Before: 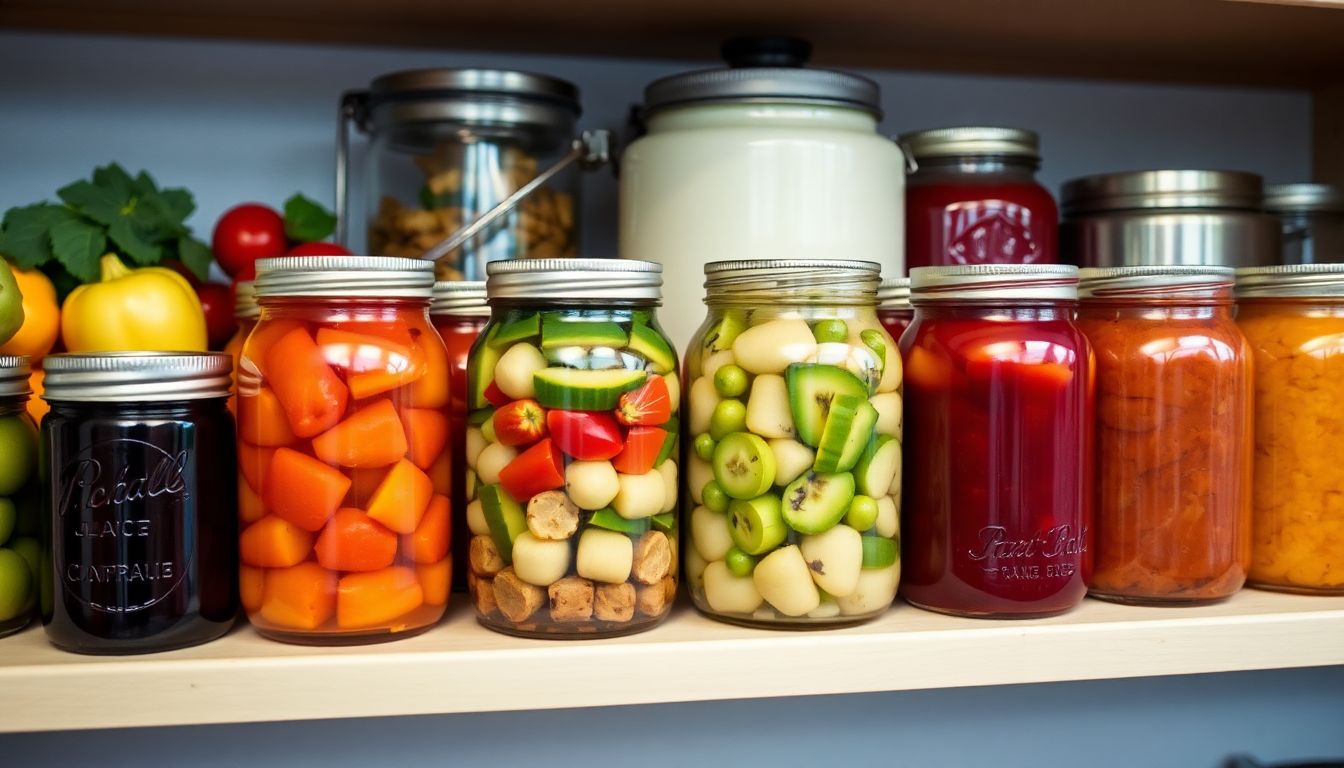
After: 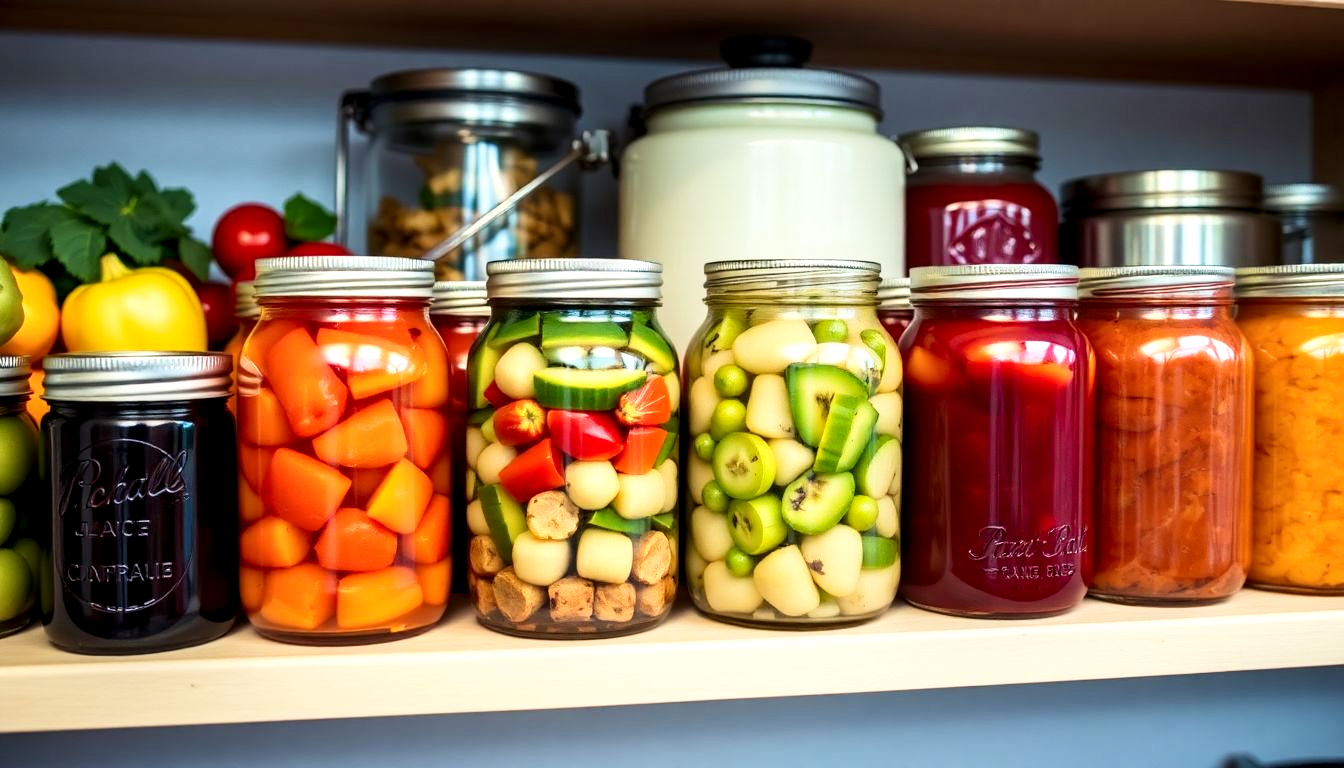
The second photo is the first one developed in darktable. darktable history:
local contrast: highlights 28%, shadows 74%, midtone range 0.749
contrast brightness saturation: contrast 0.202, brightness 0.153, saturation 0.144
velvia: strength 17.22%
